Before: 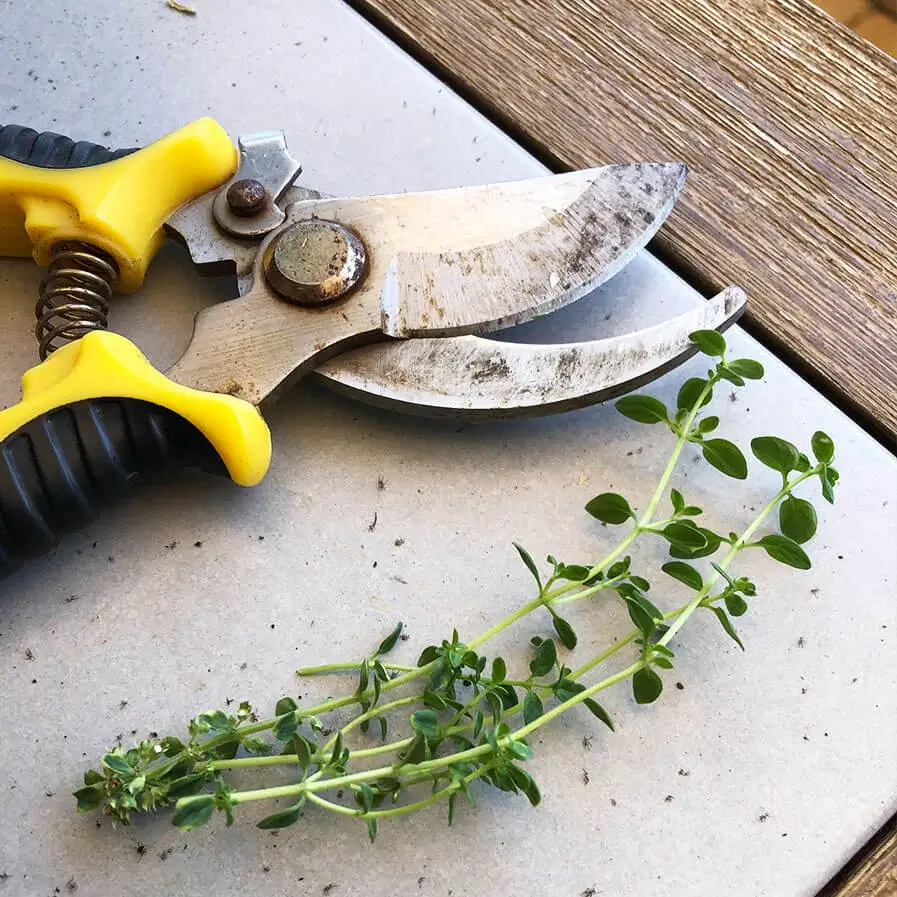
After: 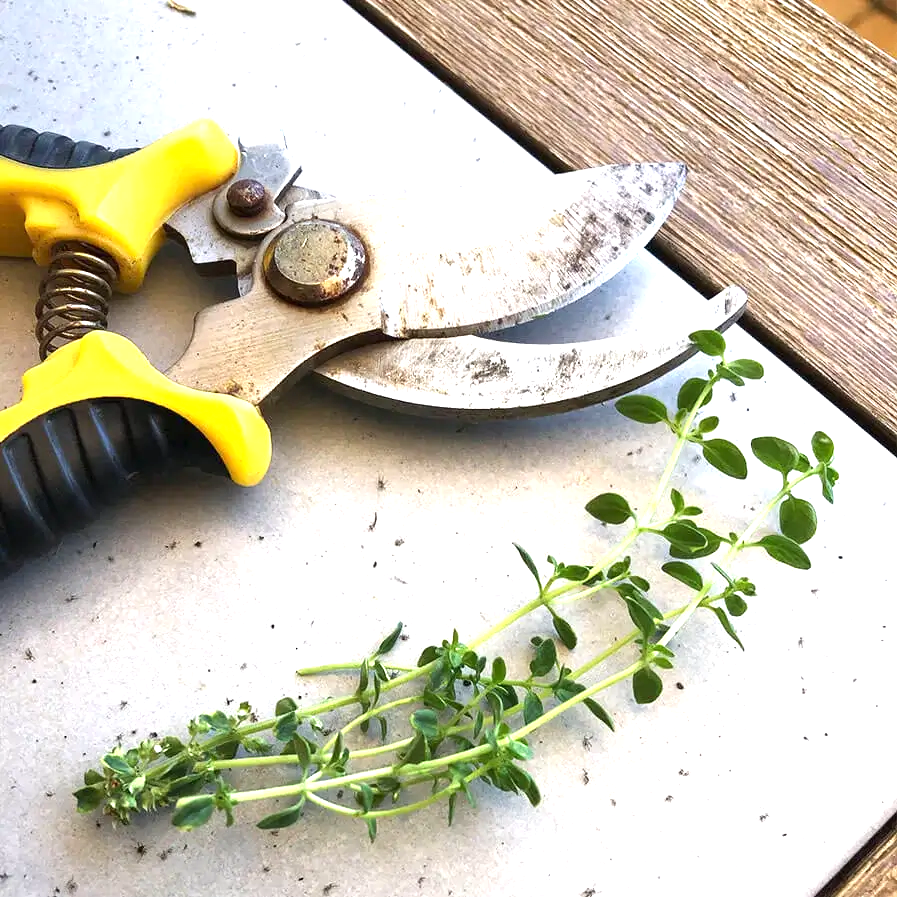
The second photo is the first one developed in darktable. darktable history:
exposure: exposure 0.773 EV, compensate exposure bias true, compensate highlight preservation false
tone equalizer: on, module defaults
